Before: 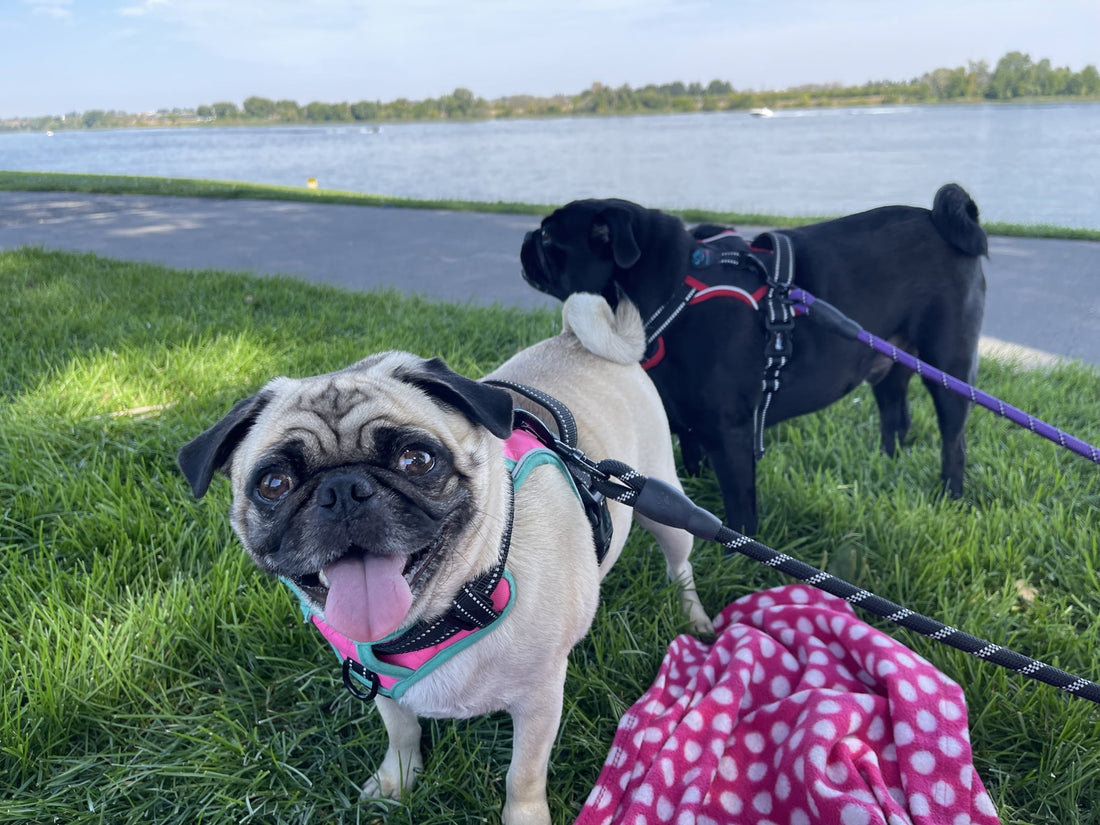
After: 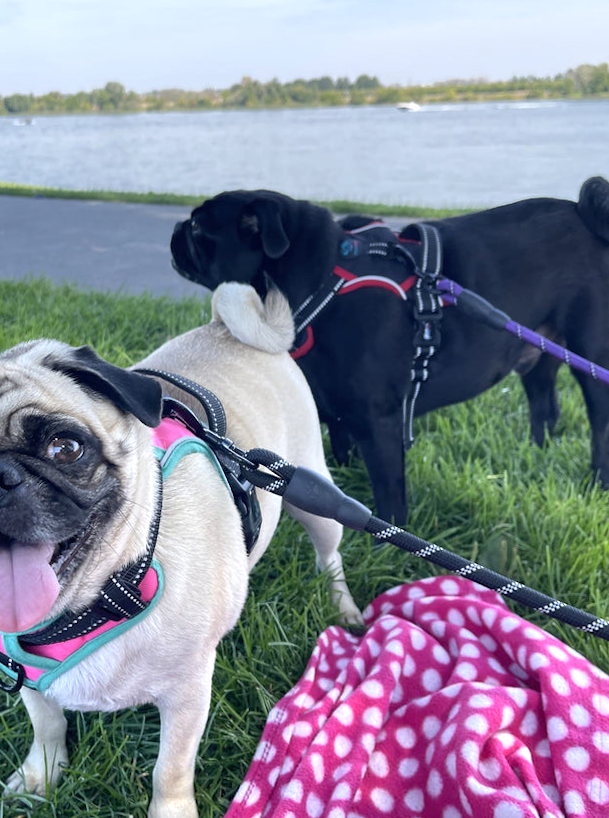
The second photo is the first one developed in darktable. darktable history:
crop: left 31.458%, top 0%, right 11.876%
graduated density: rotation -0.352°, offset 57.64
exposure: exposure 0.722 EV, compensate highlight preservation false
rotate and perspective: rotation 0.226°, lens shift (vertical) -0.042, crop left 0.023, crop right 0.982, crop top 0.006, crop bottom 0.994
